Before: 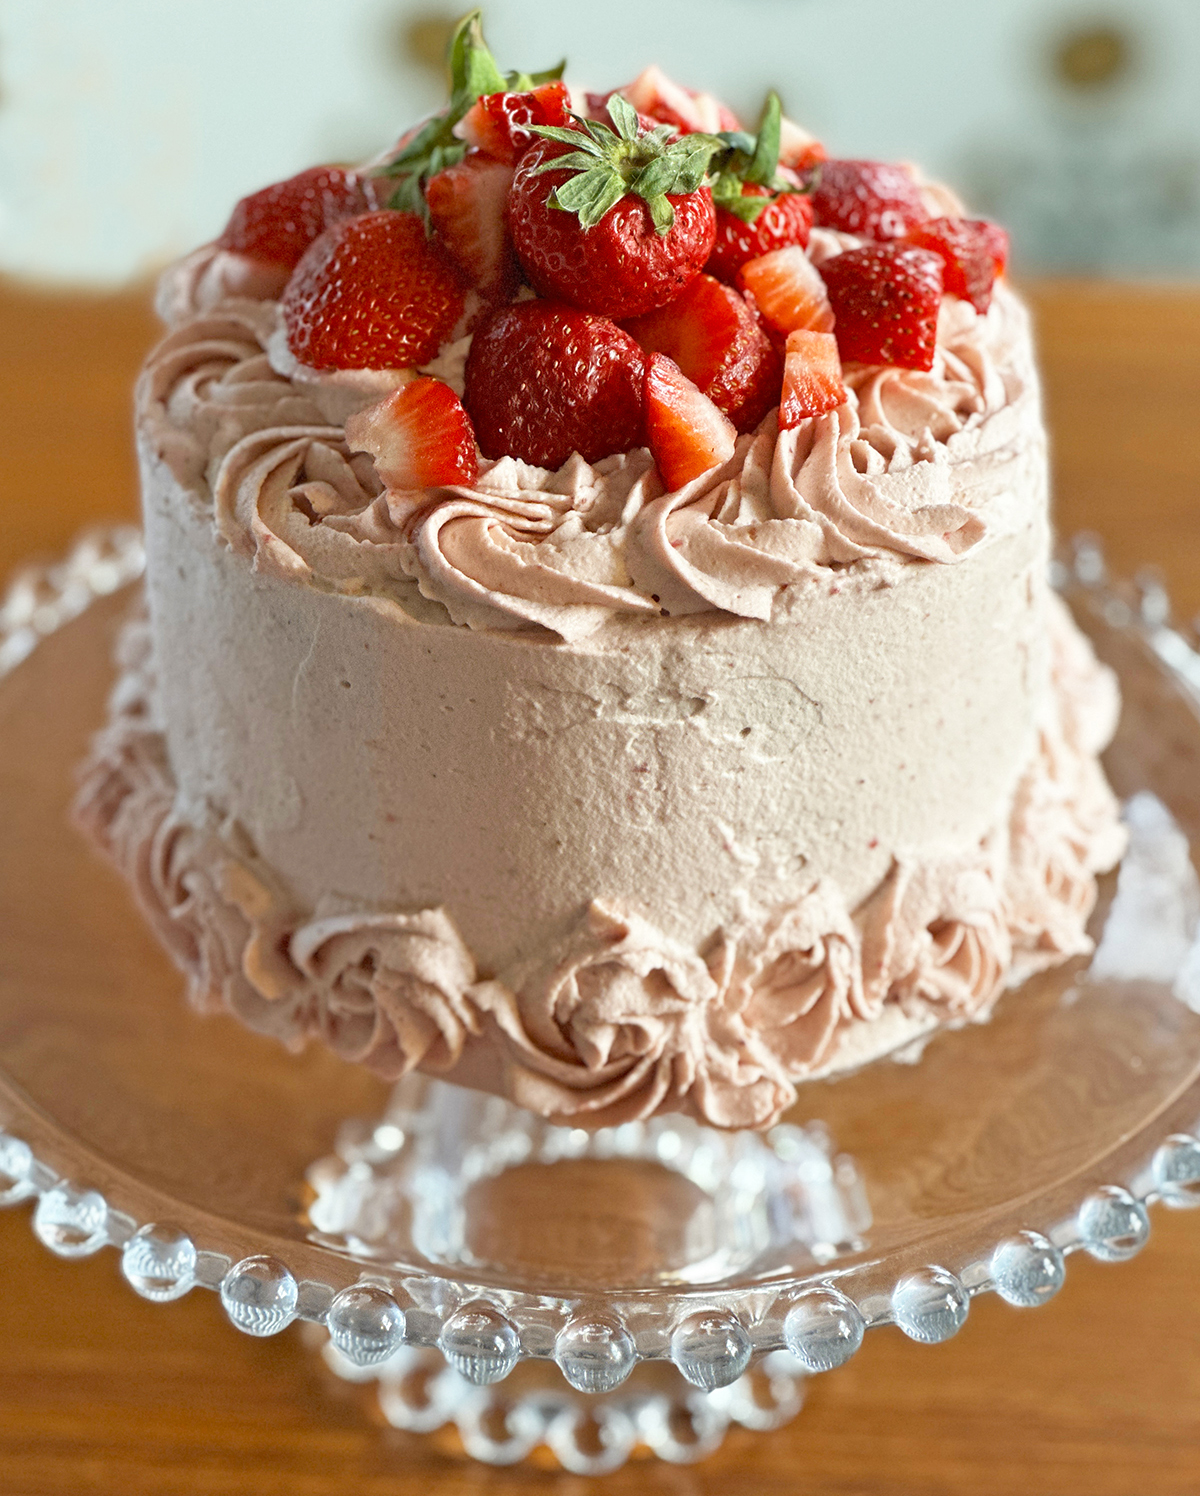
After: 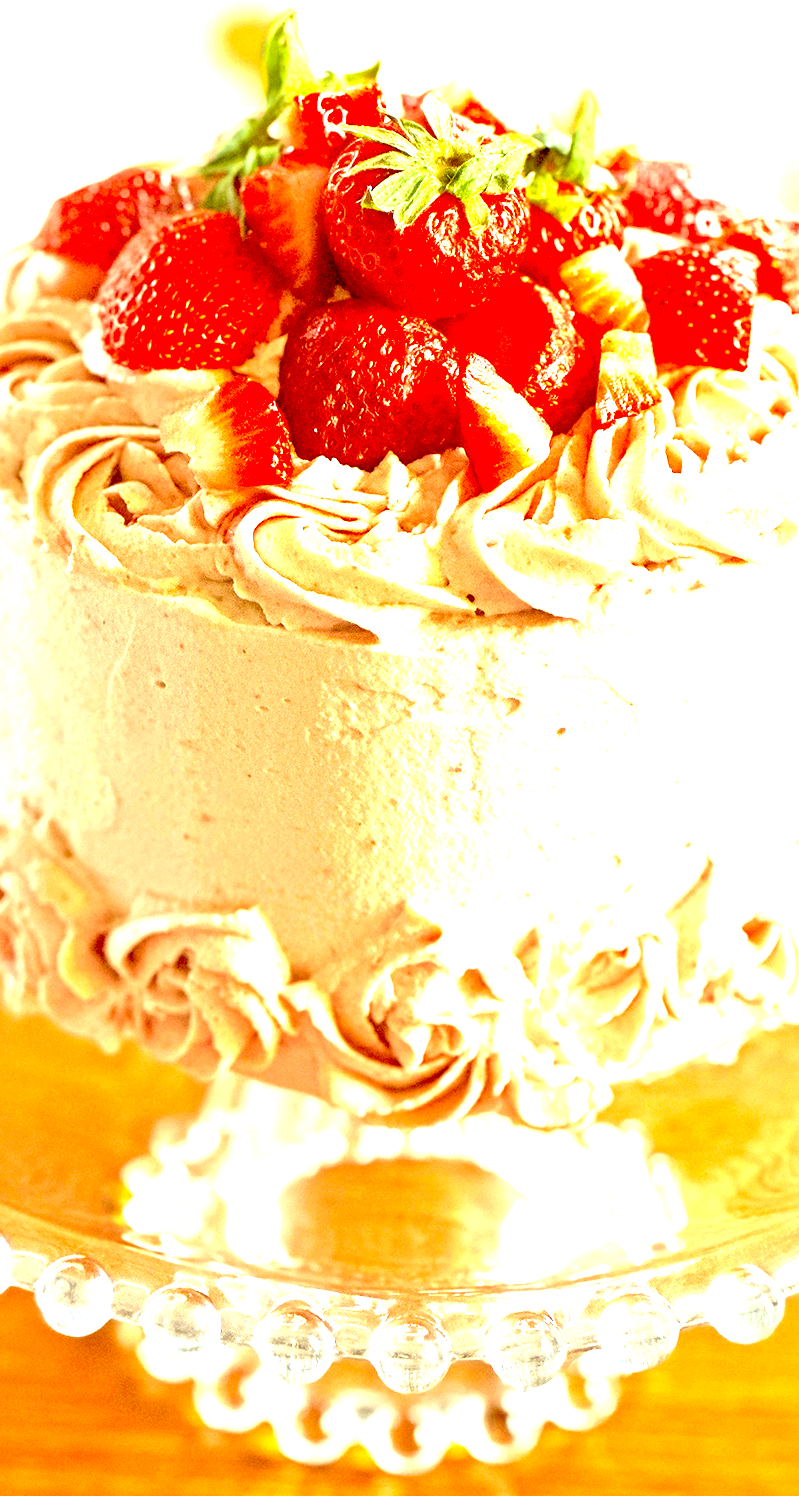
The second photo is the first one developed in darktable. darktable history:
color correction: highlights a* 1.12, highlights b* 24.26, shadows a* 15.58, shadows b* 24.26
crop: left 15.419%, right 17.914%
exposure: black level correction 0.005, exposure 2.084 EV, compensate highlight preservation false
